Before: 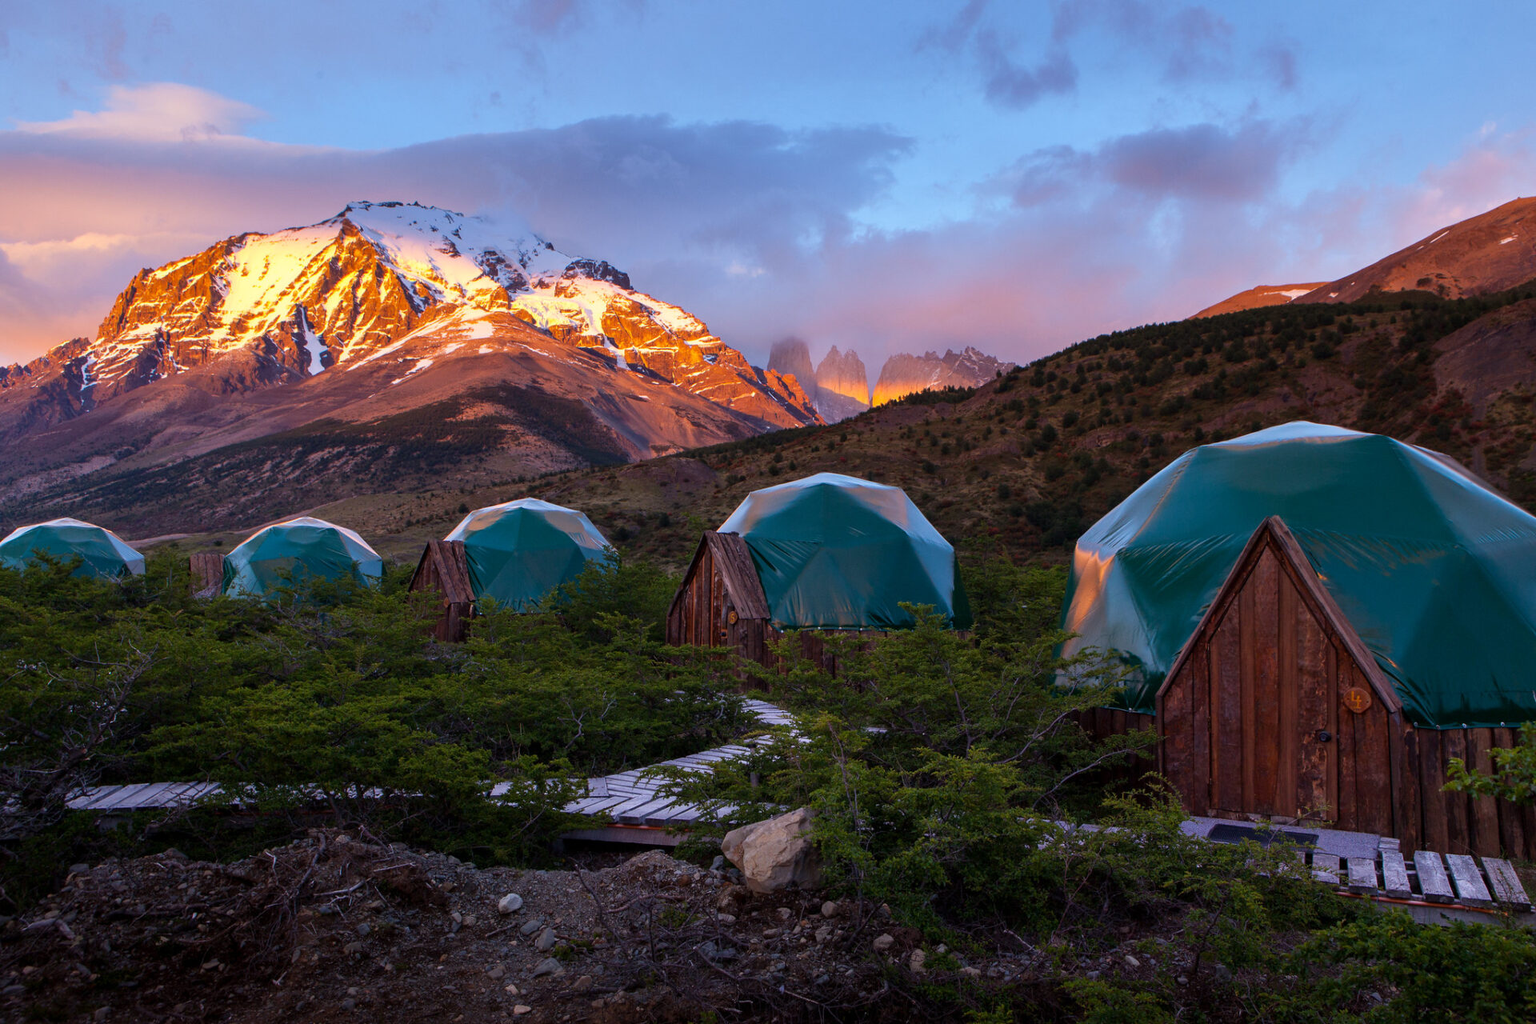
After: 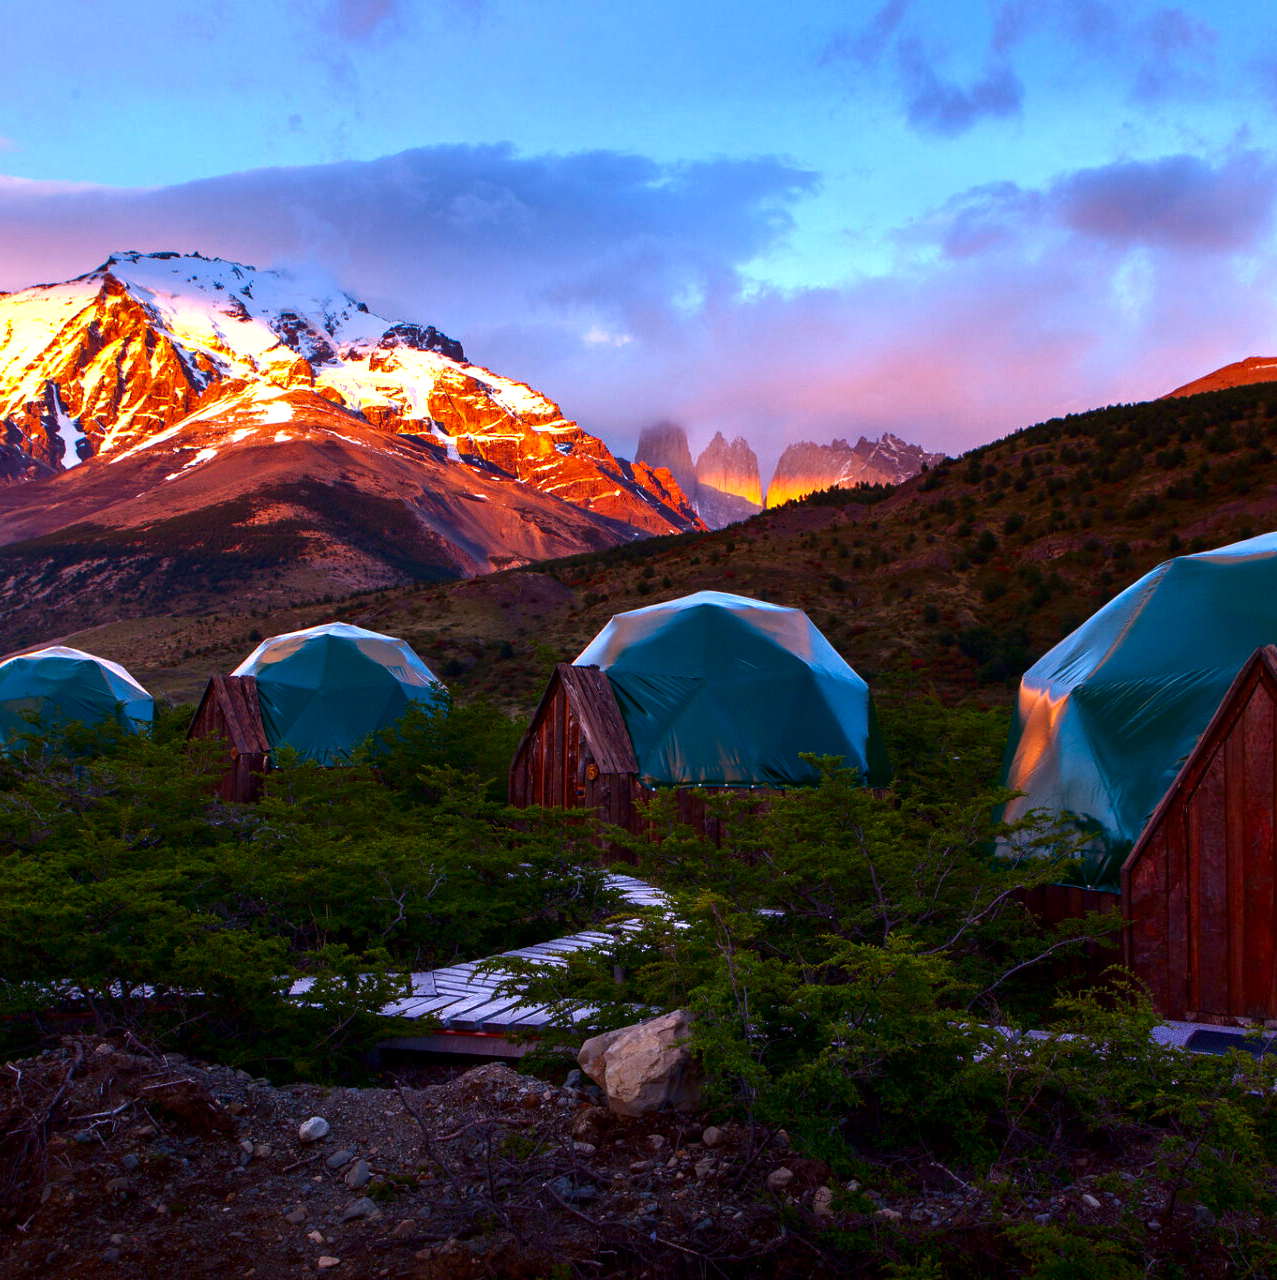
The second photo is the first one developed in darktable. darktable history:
exposure: black level correction 0, exposure 0.7 EV, compensate exposure bias true, compensate highlight preservation false
crop: left 16.899%, right 16.556%
white balance: red 1.009, blue 1.027
contrast brightness saturation: brightness -0.25, saturation 0.2
